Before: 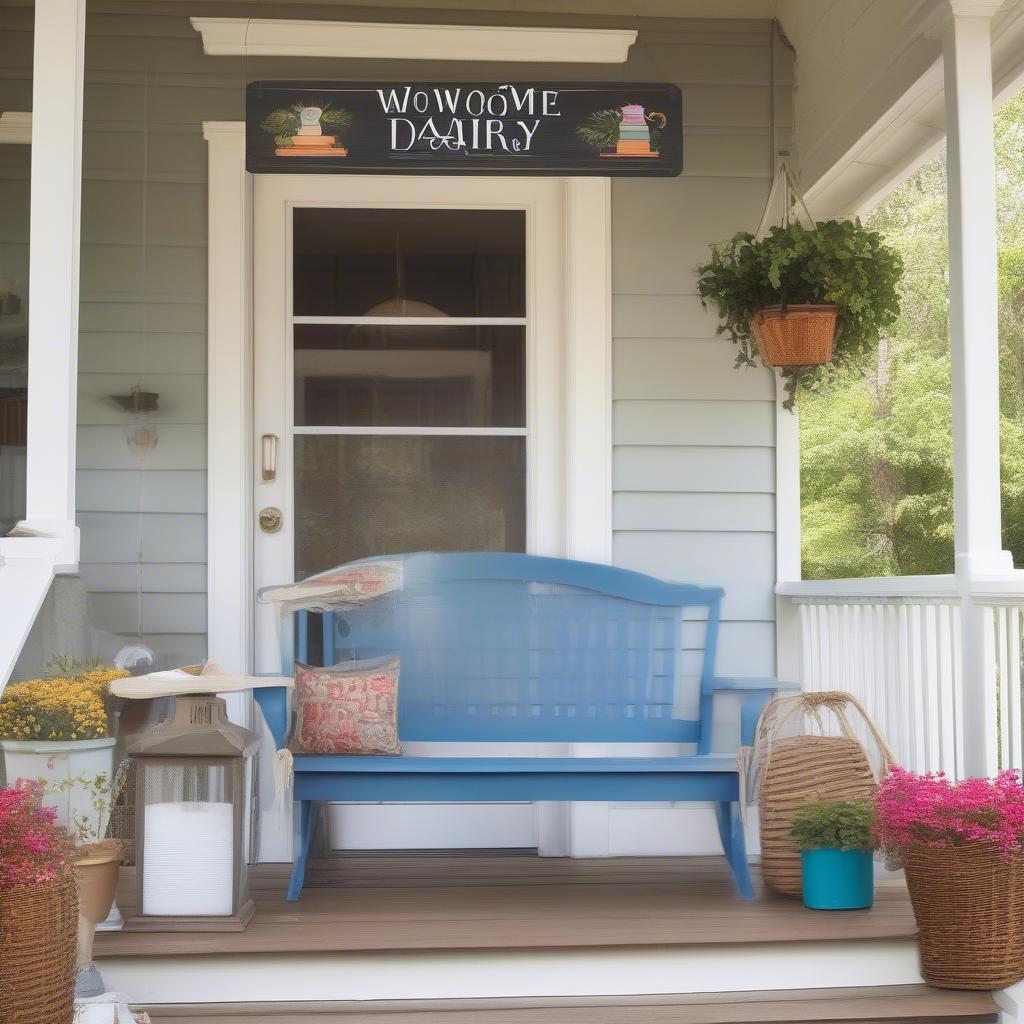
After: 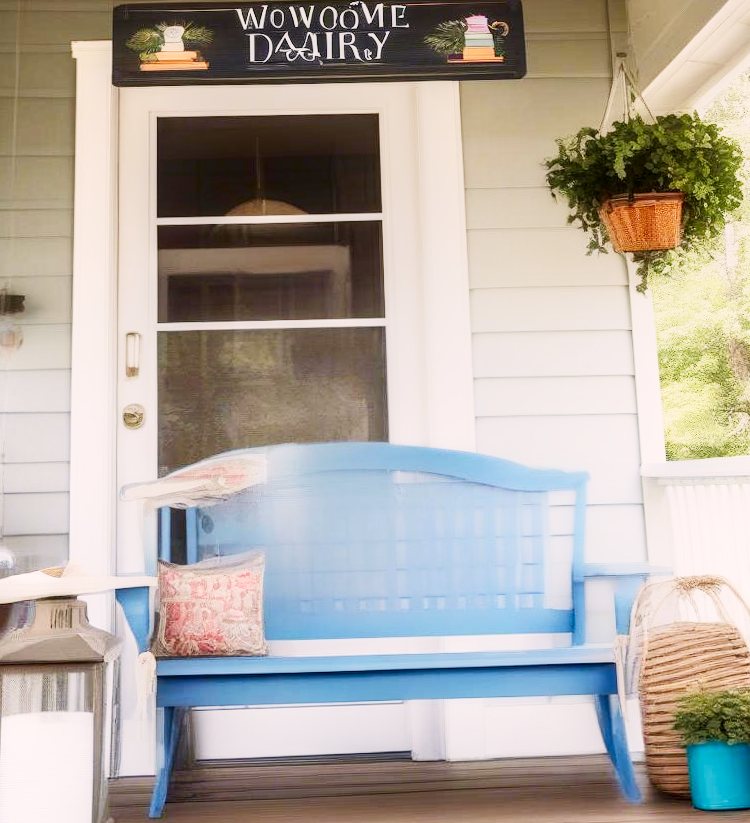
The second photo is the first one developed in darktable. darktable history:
local contrast: on, module defaults
exposure: black level correction 0, exposure 0.7 EV, compensate exposure bias true, compensate highlight preservation false
color correction: highlights a* 3.22, highlights b* 1.93, saturation 1.19
crop: left 11.225%, top 5.381%, right 9.565%, bottom 10.314%
sigmoid: contrast 1.7, skew -0.2, preserve hue 0%, red attenuation 0.1, red rotation 0.035, green attenuation 0.1, green rotation -0.017, blue attenuation 0.15, blue rotation -0.052, base primaries Rec2020
shadows and highlights: shadows -62.32, white point adjustment -5.22, highlights 61.59
rotate and perspective: rotation -1.68°, lens shift (vertical) -0.146, crop left 0.049, crop right 0.912, crop top 0.032, crop bottom 0.96
